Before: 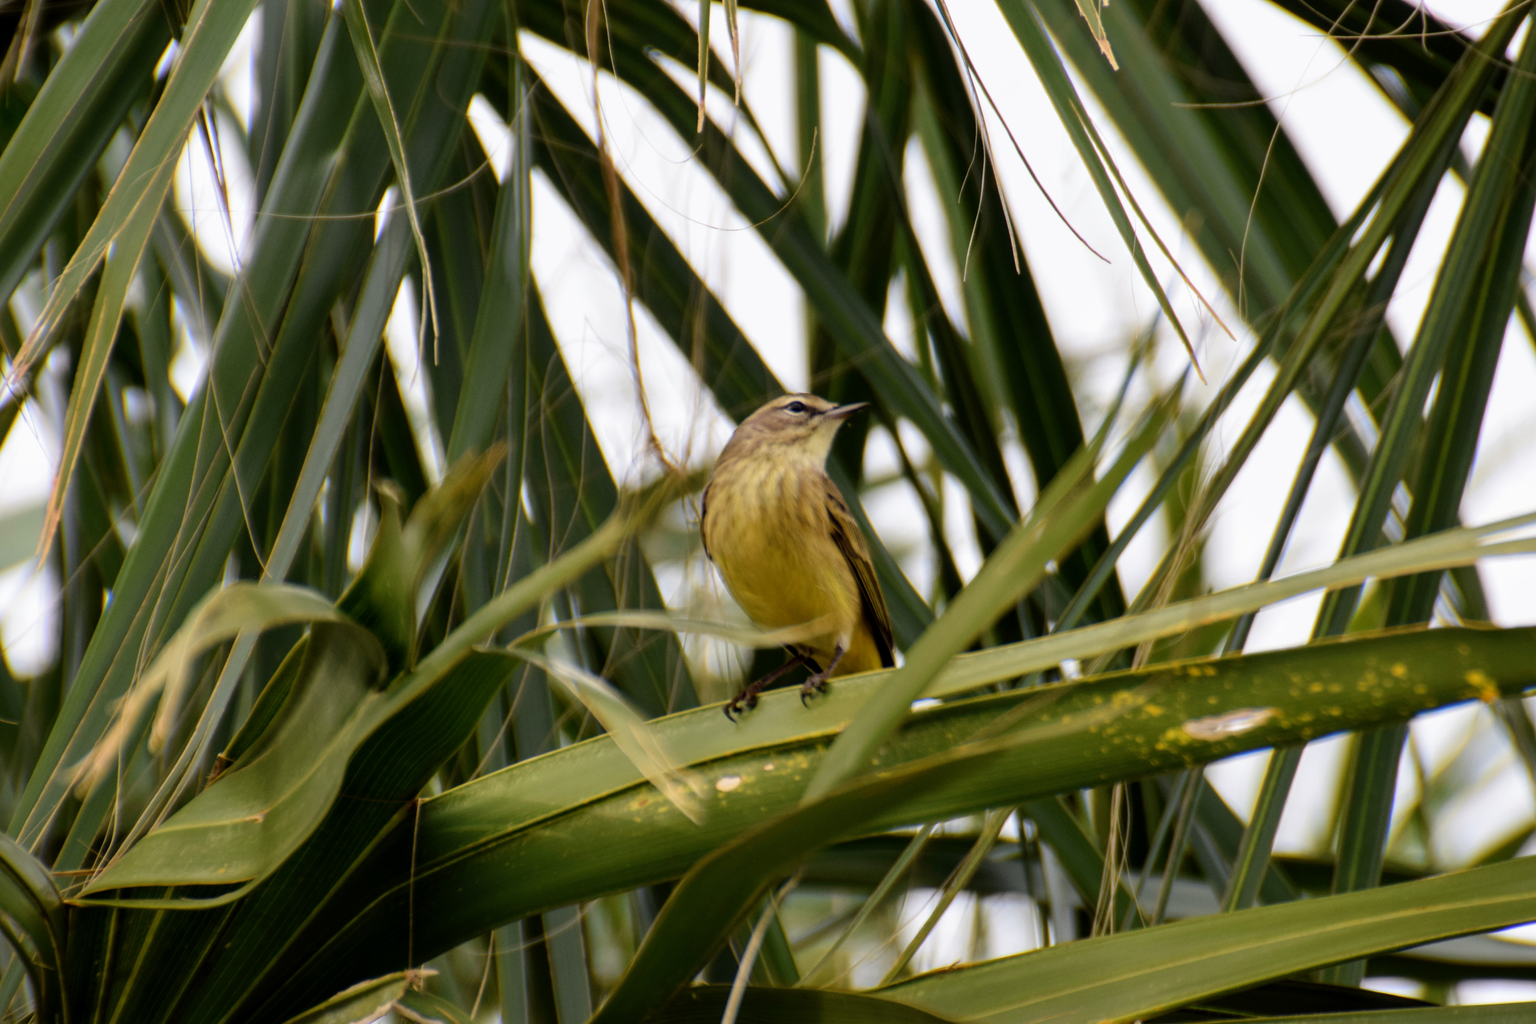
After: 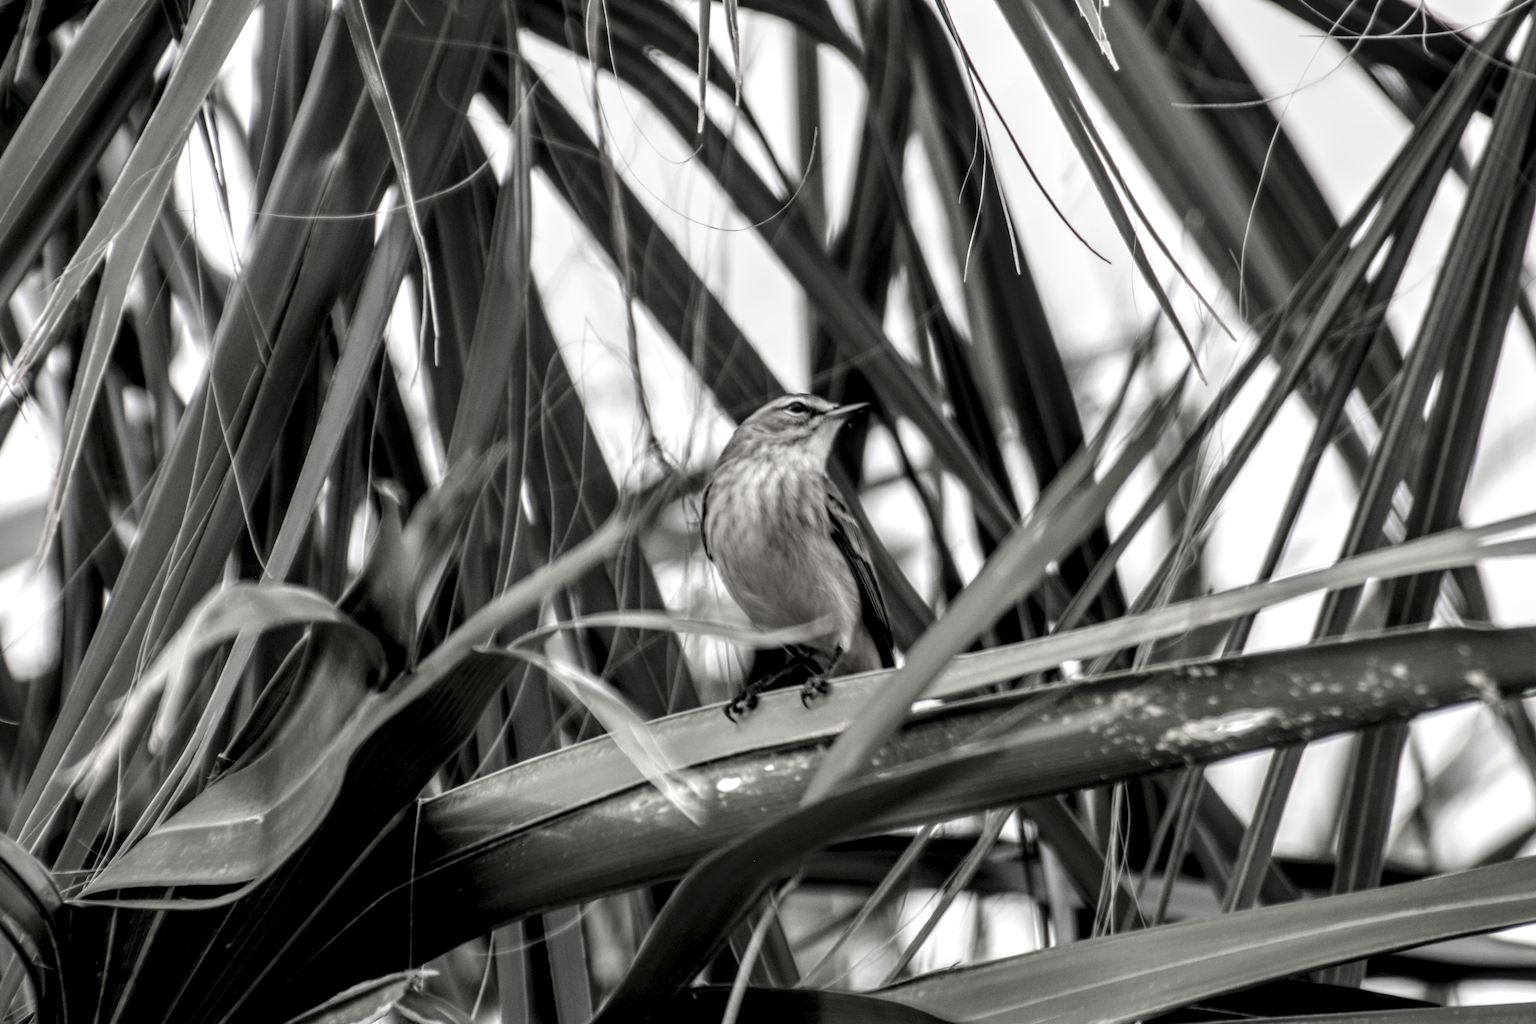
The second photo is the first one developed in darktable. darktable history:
local contrast: highlights 2%, shadows 6%, detail 181%
color zones: curves: ch1 [(0, 0.34) (0.143, 0.164) (0.286, 0.152) (0.429, 0.176) (0.571, 0.173) (0.714, 0.188) (0.857, 0.199) (1, 0.34)], mix 31.95%
exposure: compensate highlight preservation false
